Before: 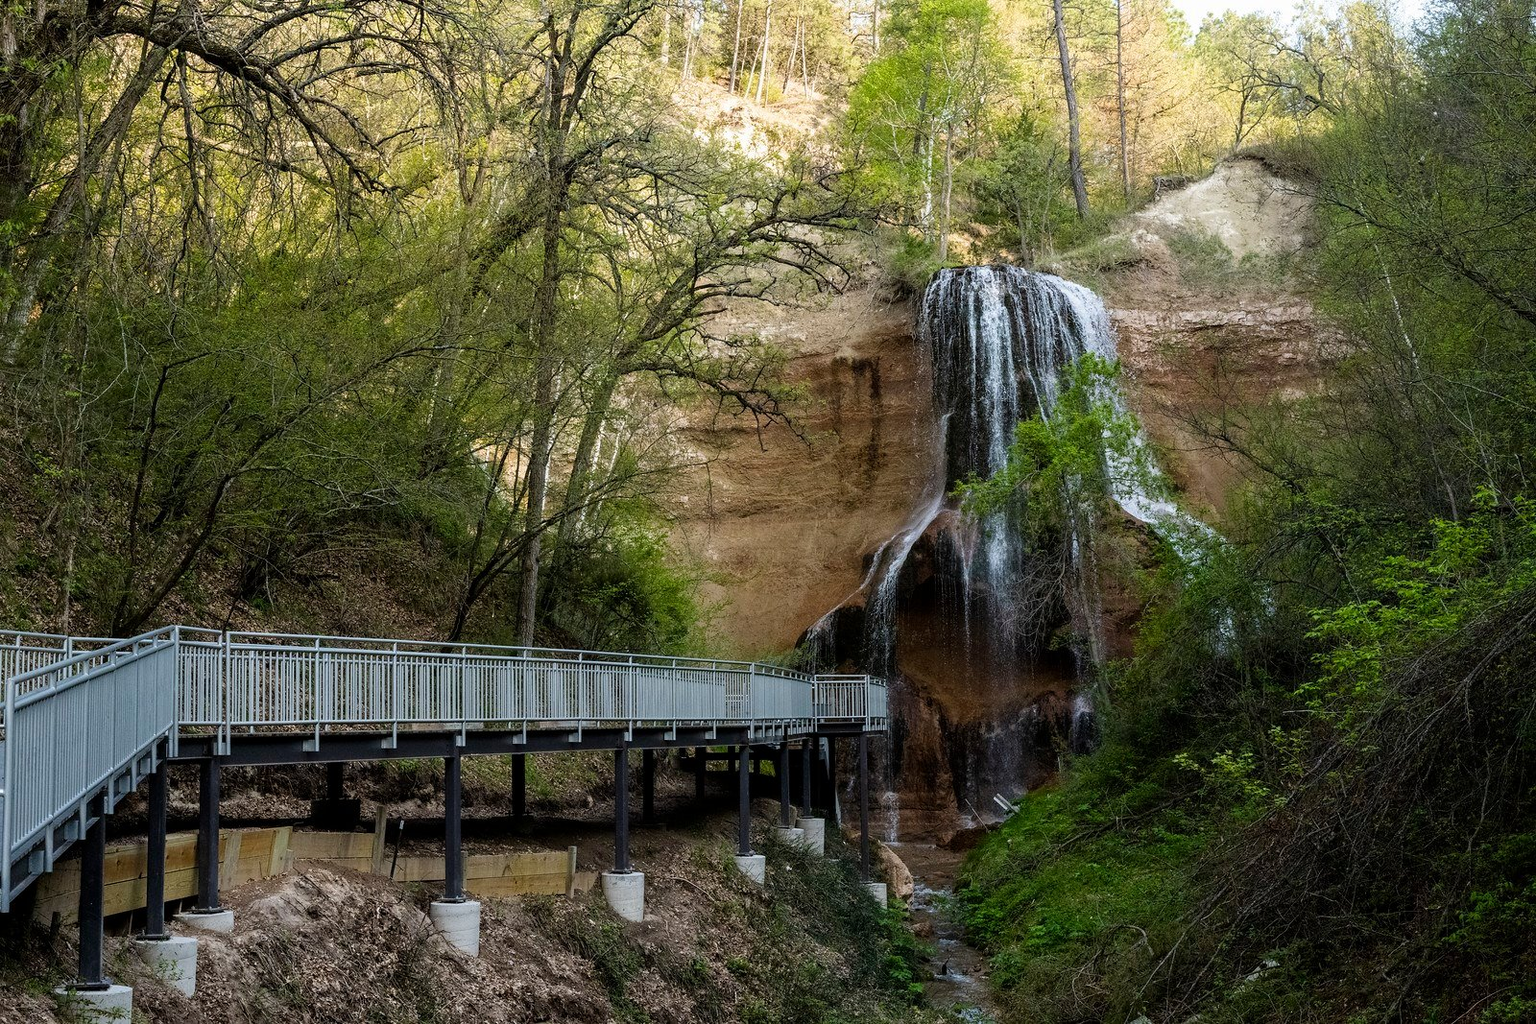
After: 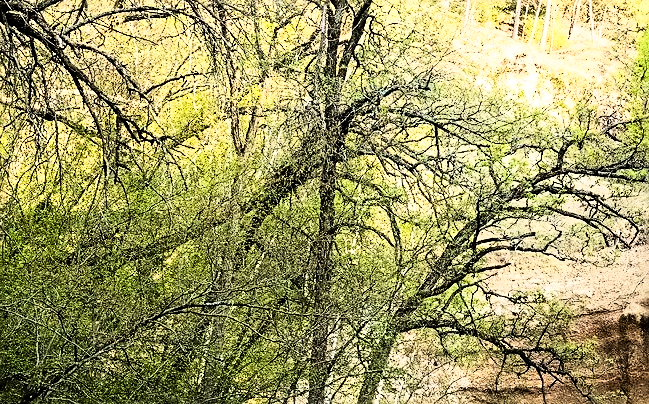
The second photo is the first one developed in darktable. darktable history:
rgb curve: curves: ch0 [(0, 0) (0.21, 0.15) (0.24, 0.21) (0.5, 0.75) (0.75, 0.96) (0.89, 0.99) (1, 1)]; ch1 [(0, 0.02) (0.21, 0.13) (0.25, 0.2) (0.5, 0.67) (0.75, 0.9) (0.89, 0.97) (1, 1)]; ch2 [(0, 0.02) (0.21, 0.13) (0.25, 0.2) (0.5, 0.67) (0.75, 0.9) (0.89, 0.97) (1, 1)], compensate middle gray true
sharpen: on, module defaults
crop: left 15.452%, top 5.459%, right 43.956%, bottom 56.62%
